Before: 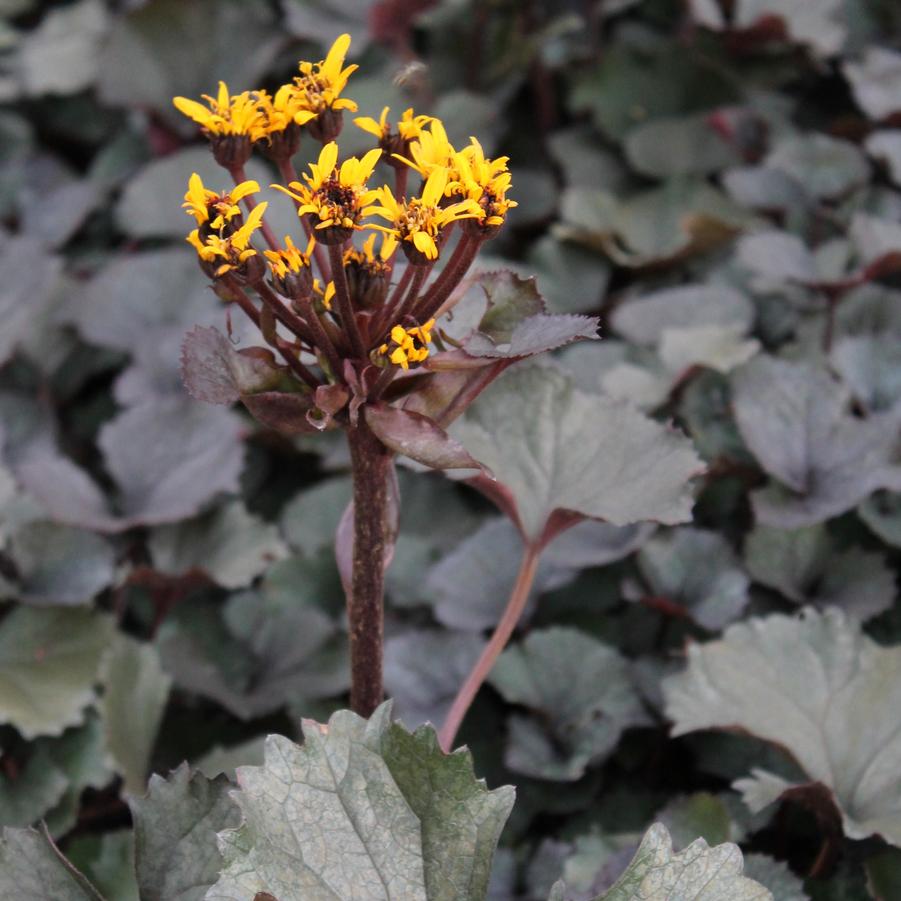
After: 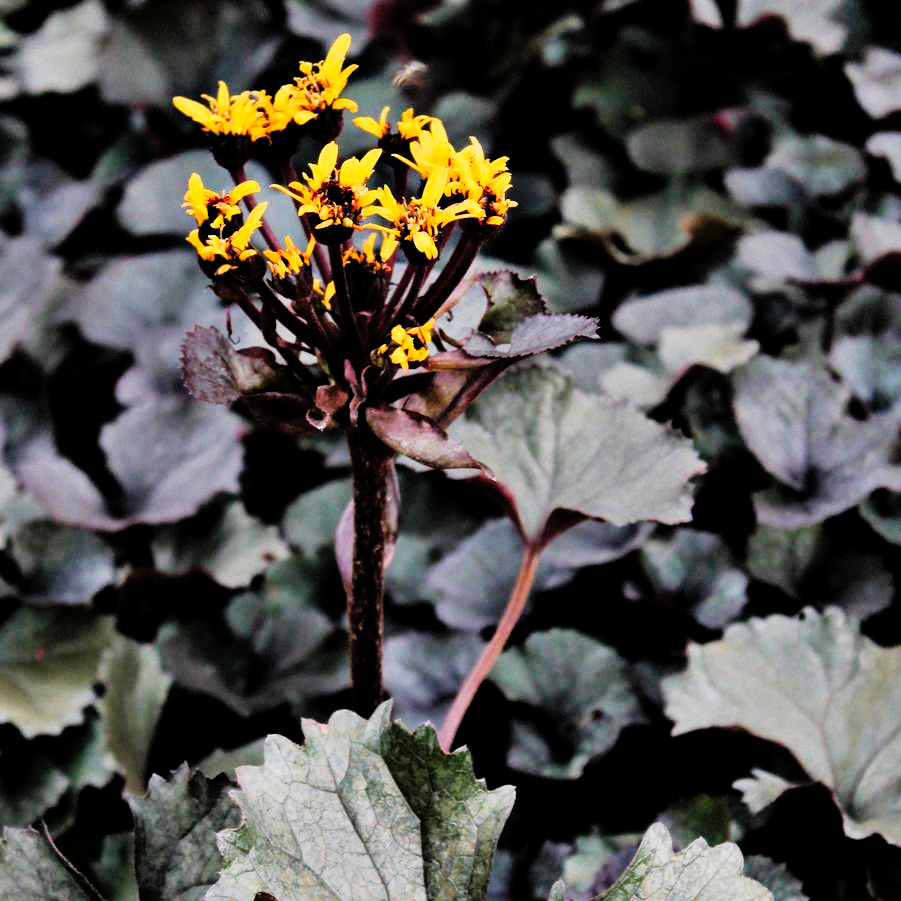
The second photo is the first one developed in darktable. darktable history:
contrast equalizer: octaves 7, y [[0.6 ×6], [0.55 ×6], [0 ×6], [0 ×6], [0 ×6]]
tone curve: curves: ch0 [(0, 0) (0.003, 0.002) (0.011, 0.006) (0.025, 0.014) (0.044, 0.02) (0.069, 0.027) (0.1, 0.036) (0.136, 0.05) (0.177, 0.081) (0.224, 0.118) (0.277, 0.183) (0.335, 0.262) (0.399, 0.351) (0.468, 0.456) (0.543, 0.571) (0.623, 0.692) (0.709, 0.795) (0.801, 0.88) (0.898, 0.948) (1, 1)], preserve colors none
filmic rgb: black relative exposure -4.24 EV, white relative exposure 5.14 EV, hardness 2.15, contrast 1.181
